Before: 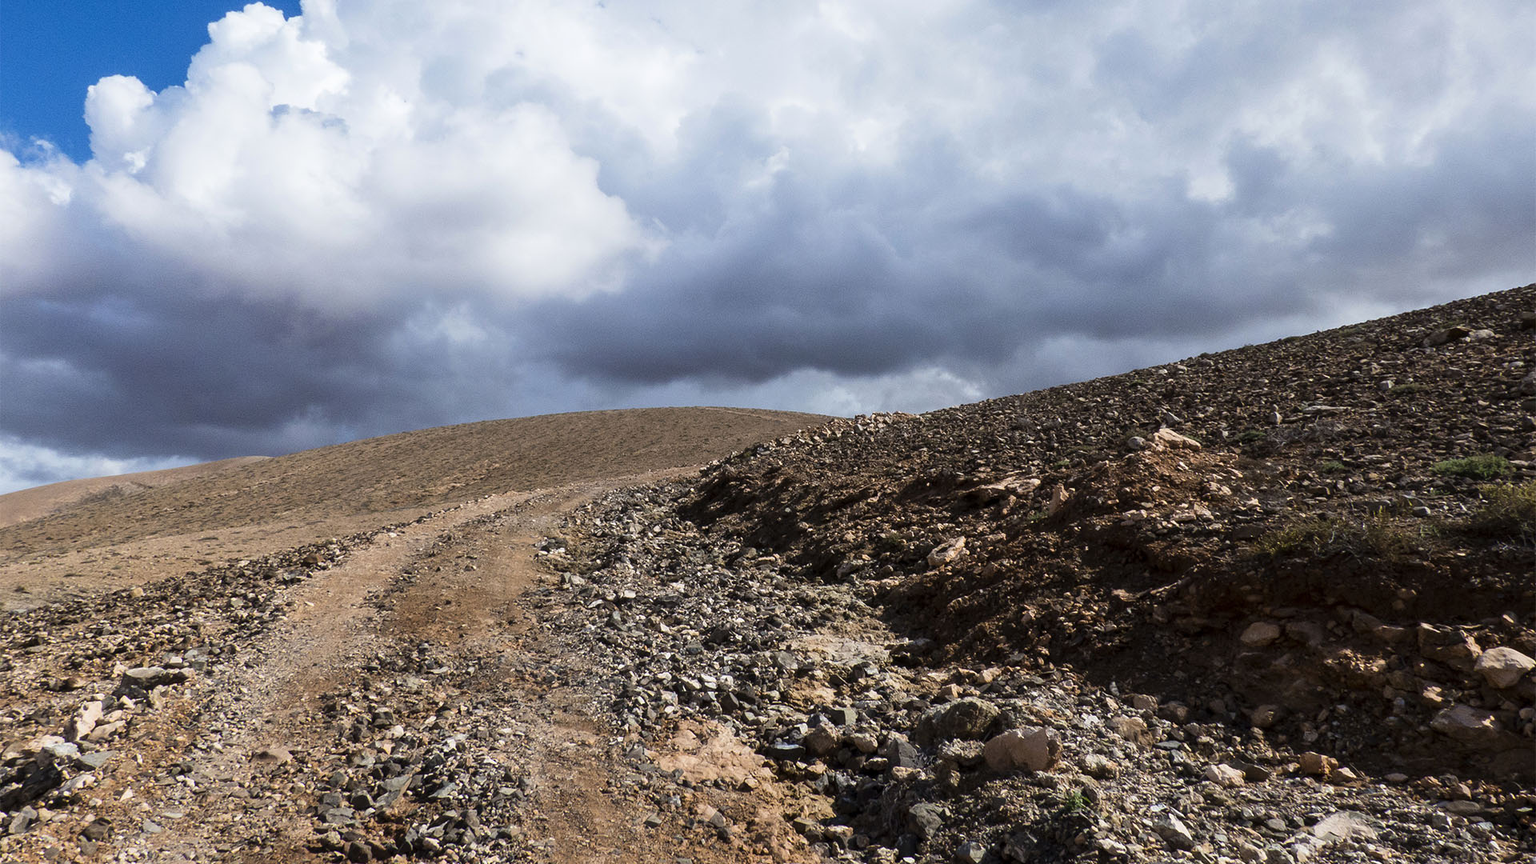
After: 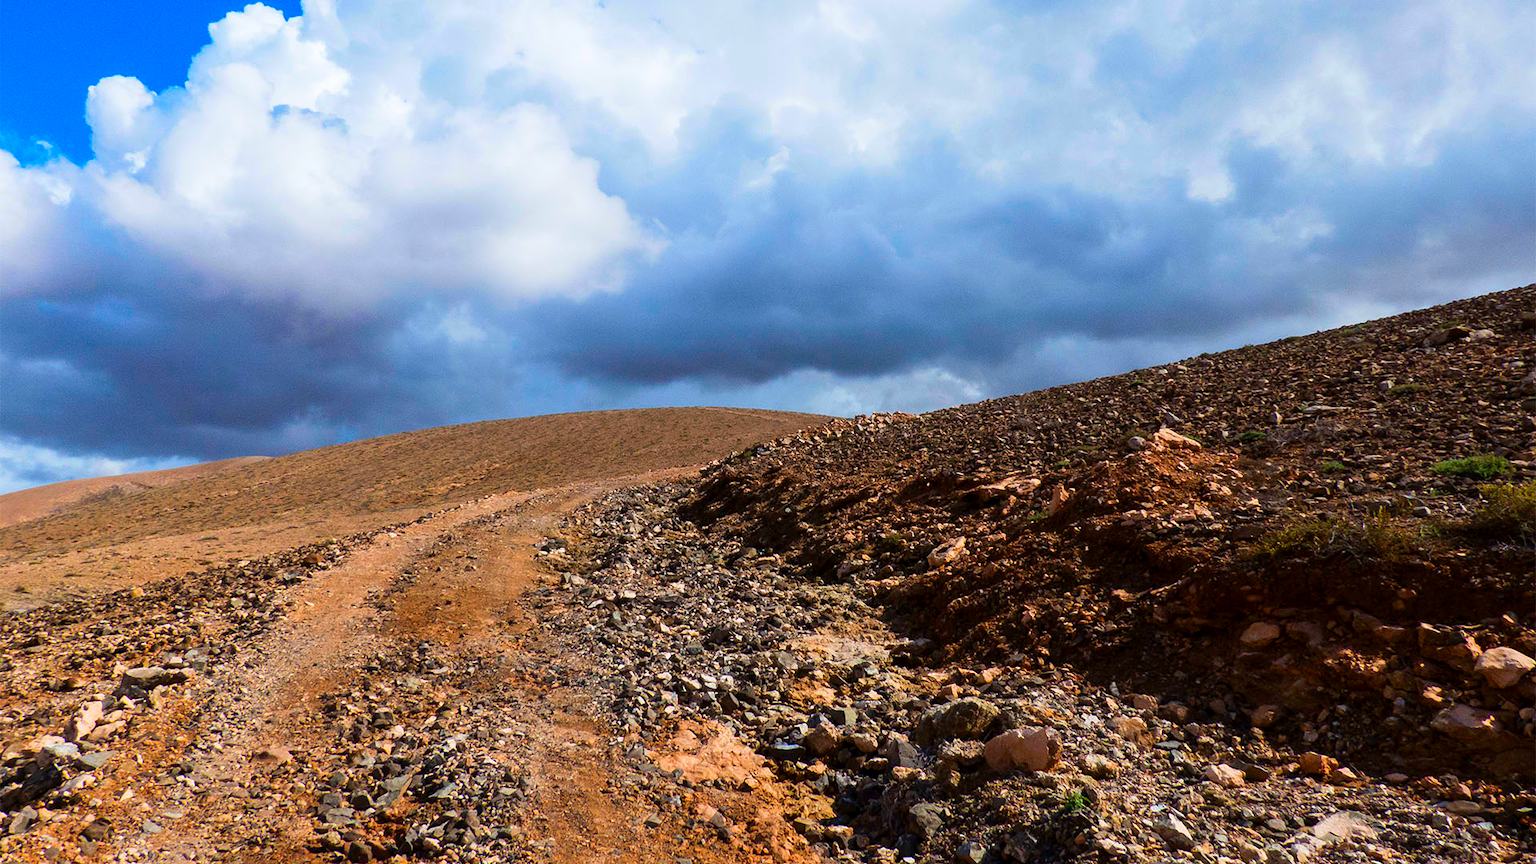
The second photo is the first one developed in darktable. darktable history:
color correction: highlights b* -0.015, saturation 1.8
